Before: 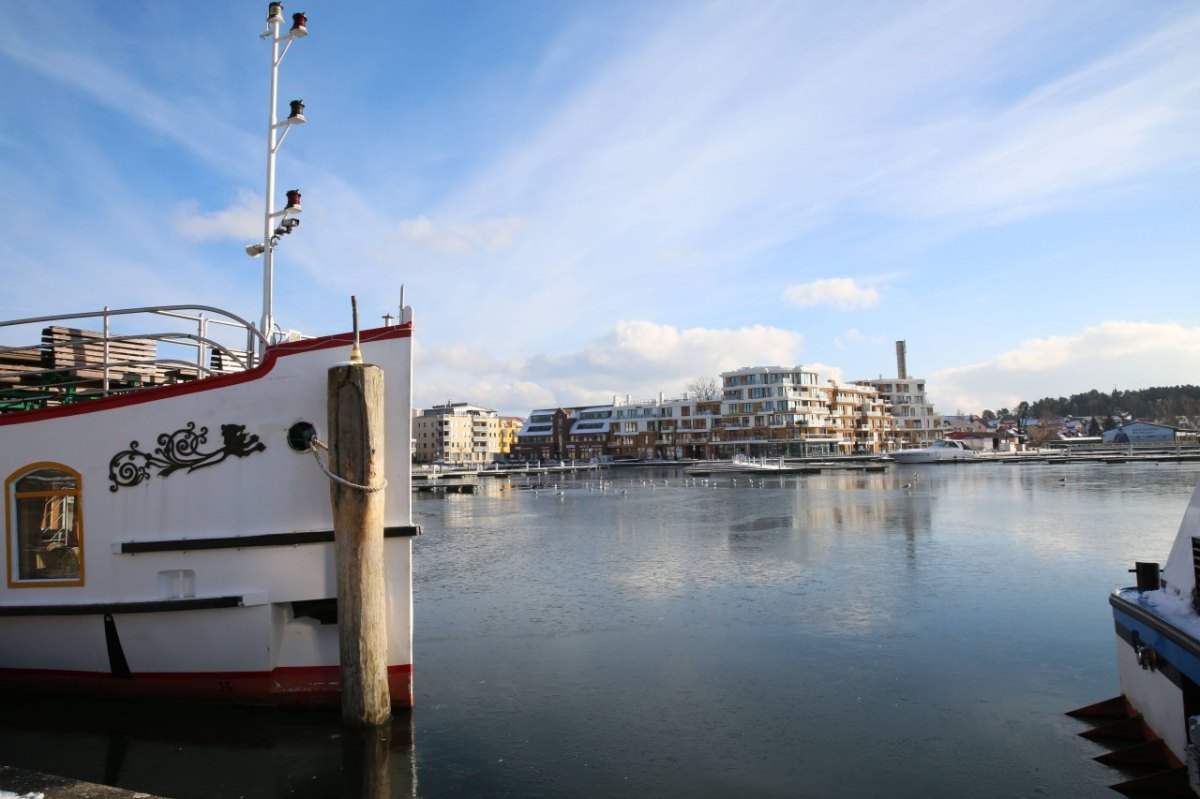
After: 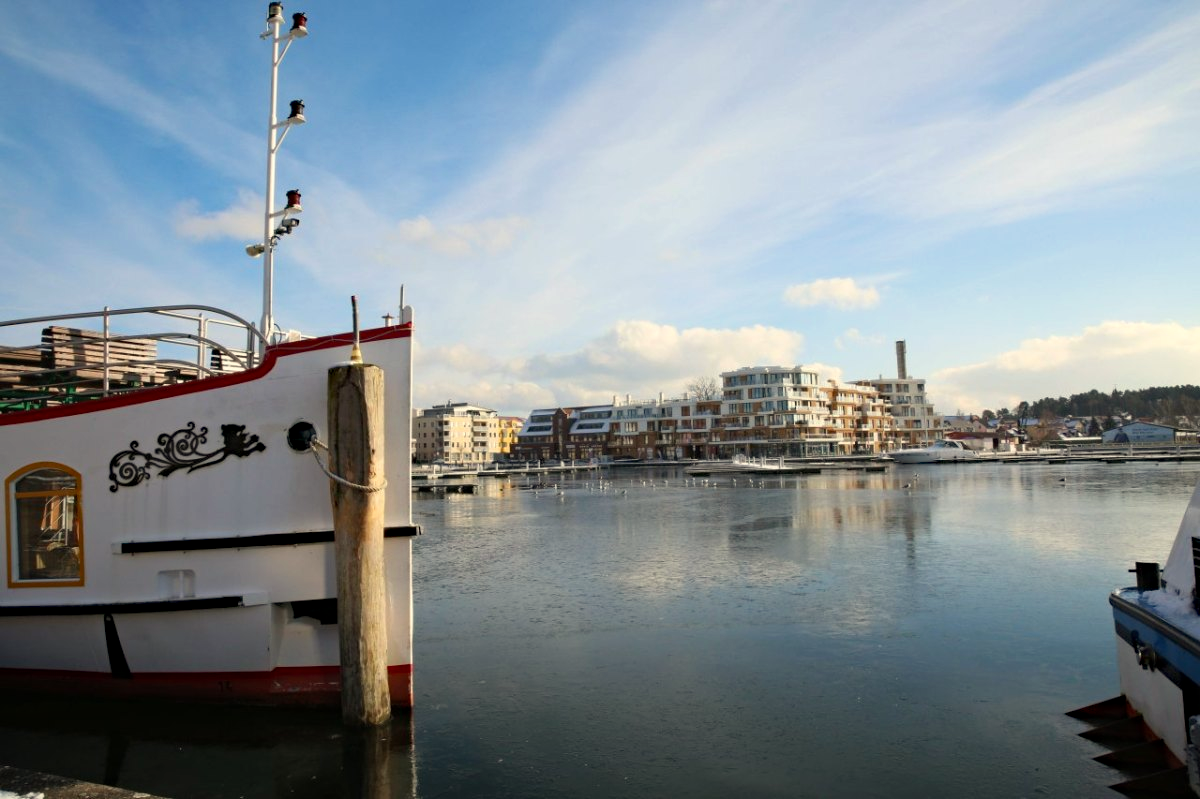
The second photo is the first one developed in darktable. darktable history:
haze removal: compatibility mode true, adaptive false
white balance: red 1.029, blue 0.92
